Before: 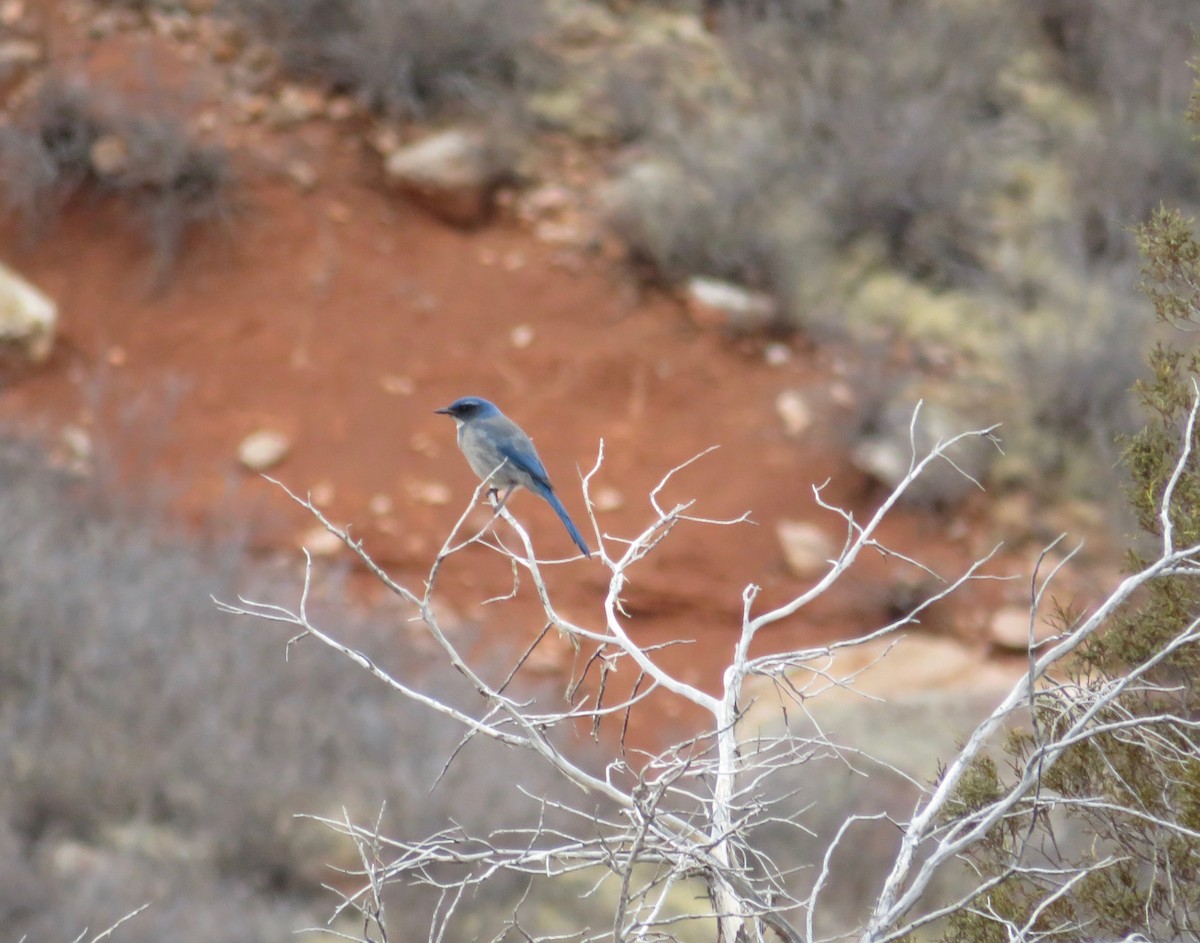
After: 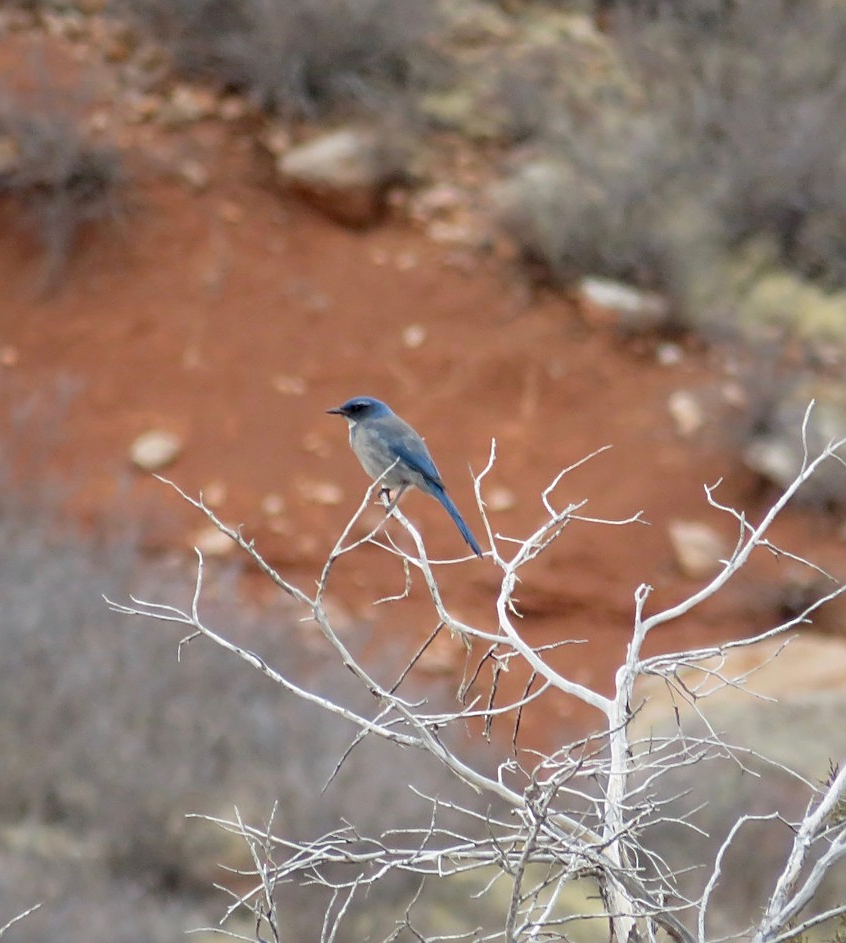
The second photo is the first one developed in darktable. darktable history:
crop and rotate: left 9.059%, right 20.37%
sharpen: amount 0.533
exposure: black level correction 0.009, exposure -0.159 EV, compensate highlight preservation false
